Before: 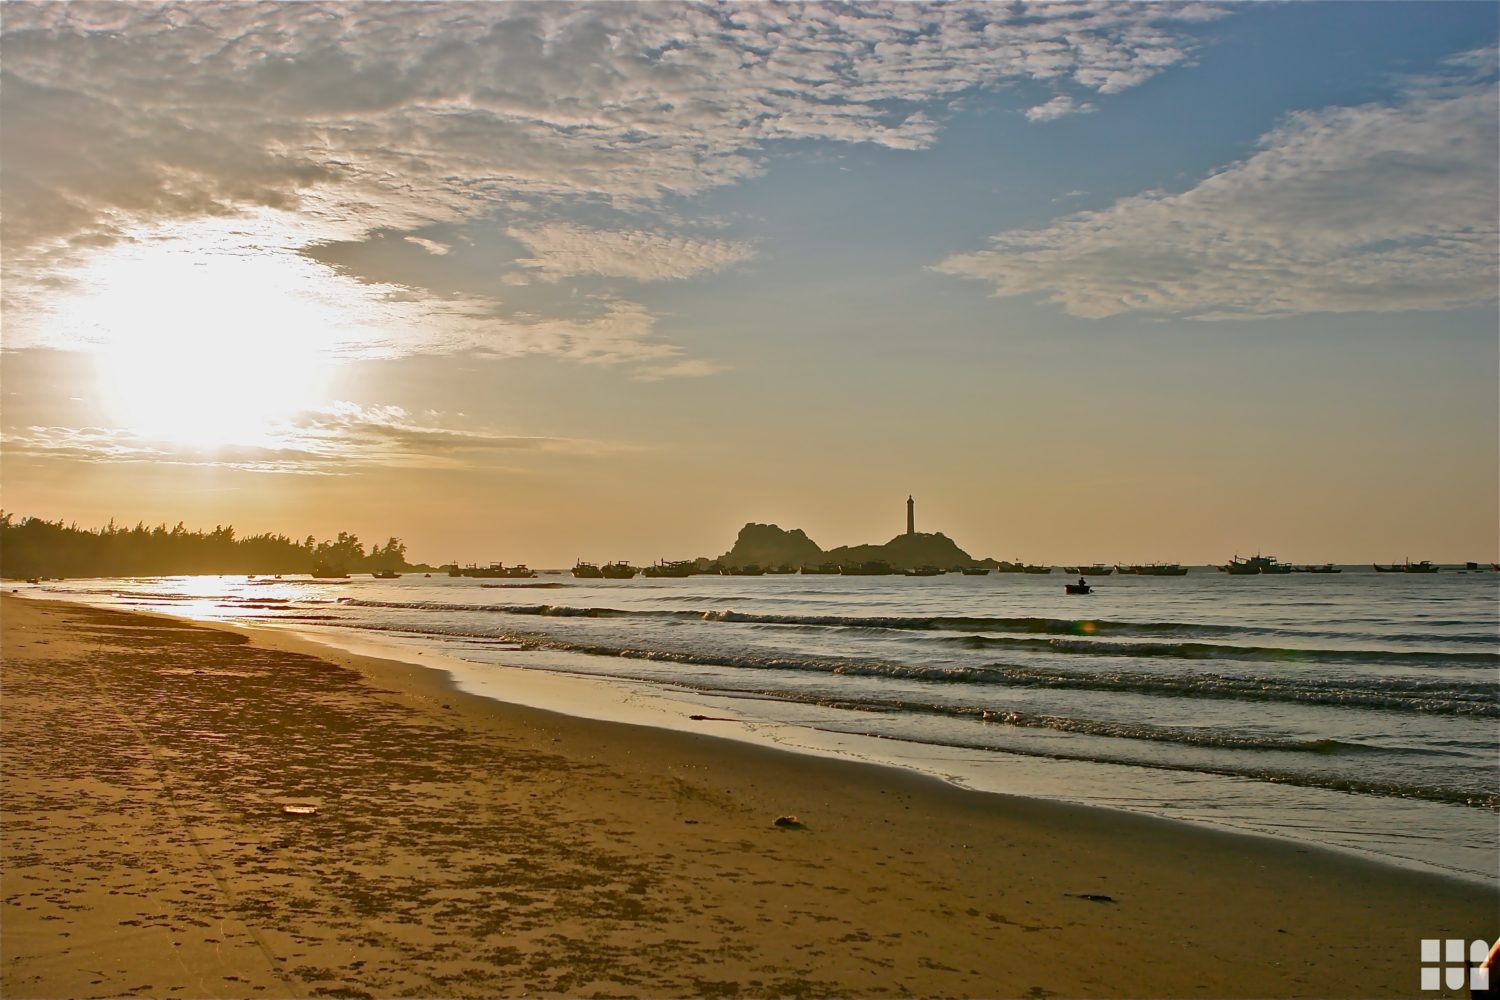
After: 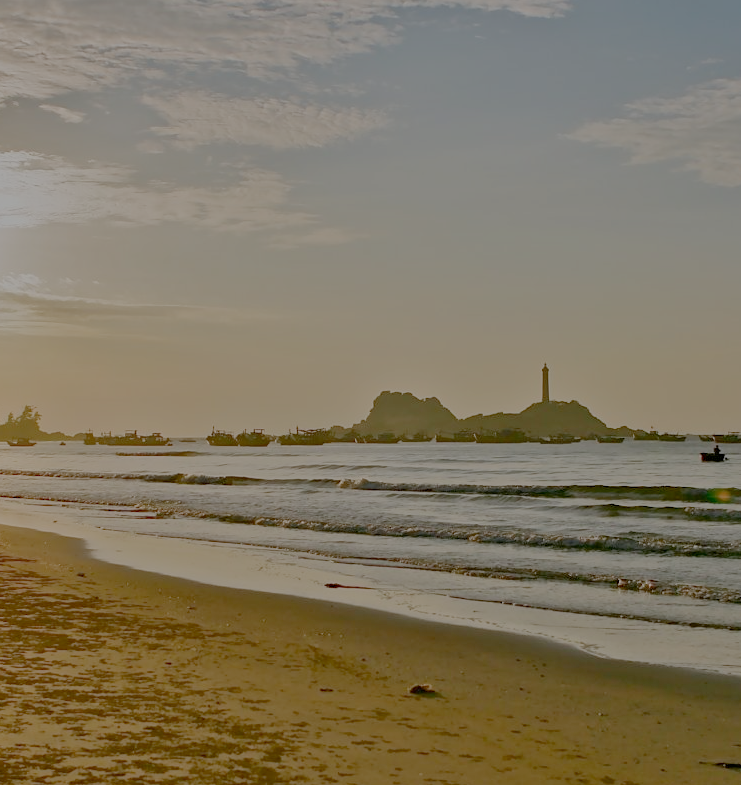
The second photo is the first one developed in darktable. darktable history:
crop and rotate: angle 0.02°, left 24.353%, top 13.219%, right 26.156%, bottom 8.224%
shadows and highlights: shadows 52.34, highlights -28.23, soften with gaussian
filmic rgb: white relative exposure 8 EV, threshold 3 EV, structure ↔ texture 100%, target black luminance 0%, hardness 2.44, latitude 76.53%, contrast 0.562, shadows ↔ highlights balance 0%, preserve chrominance no, color science v4 (2020), iterations of high-quality reconstruction 10, type of noise poissonian, enable highlight reconstruction true
